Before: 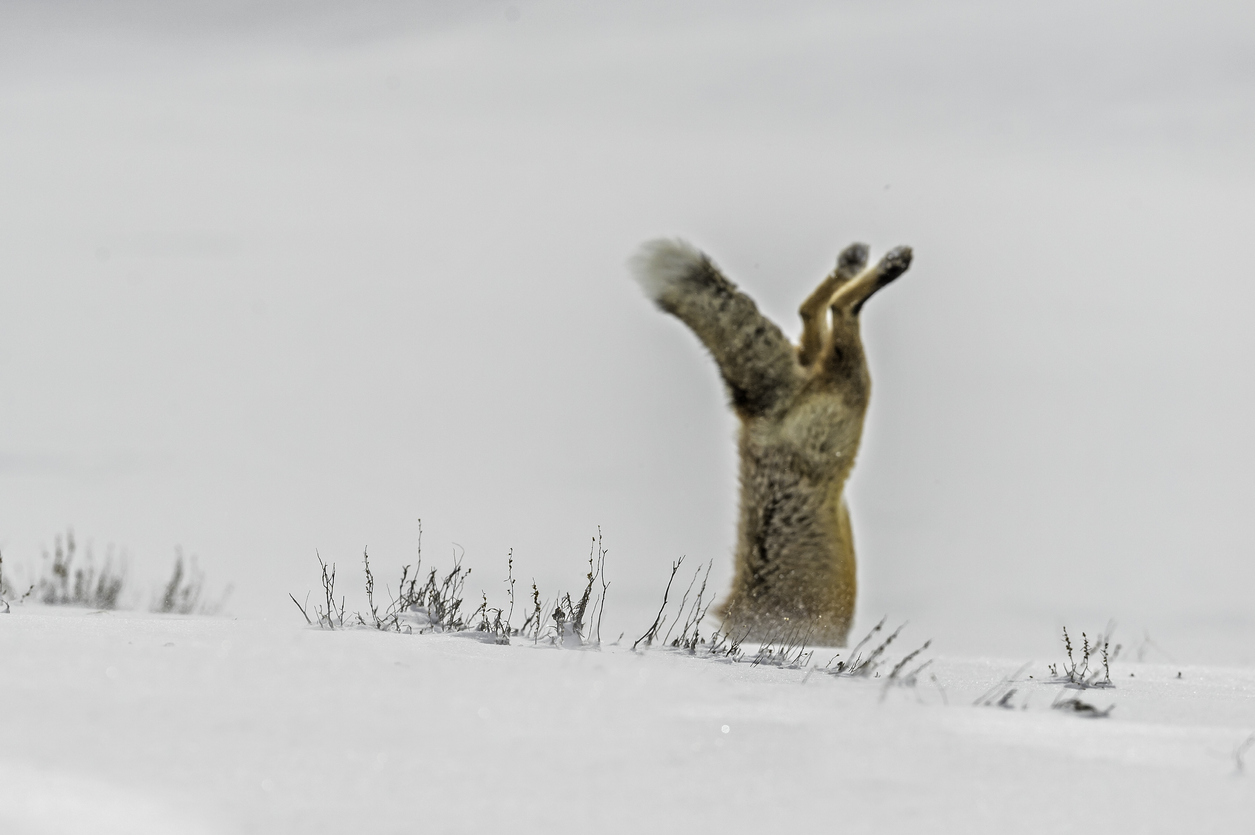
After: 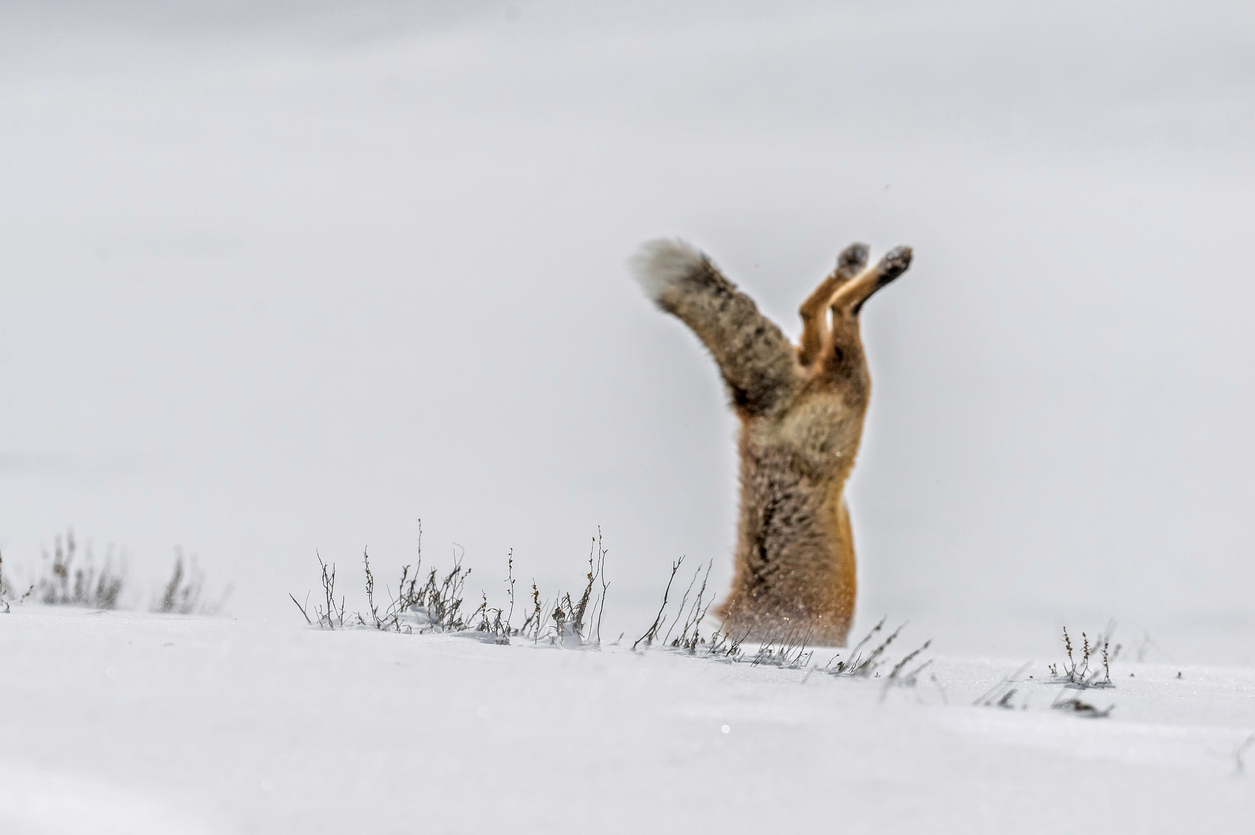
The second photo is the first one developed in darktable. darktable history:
white balance: red 1.004, blue 1.024
local contrast: on, module defaults
